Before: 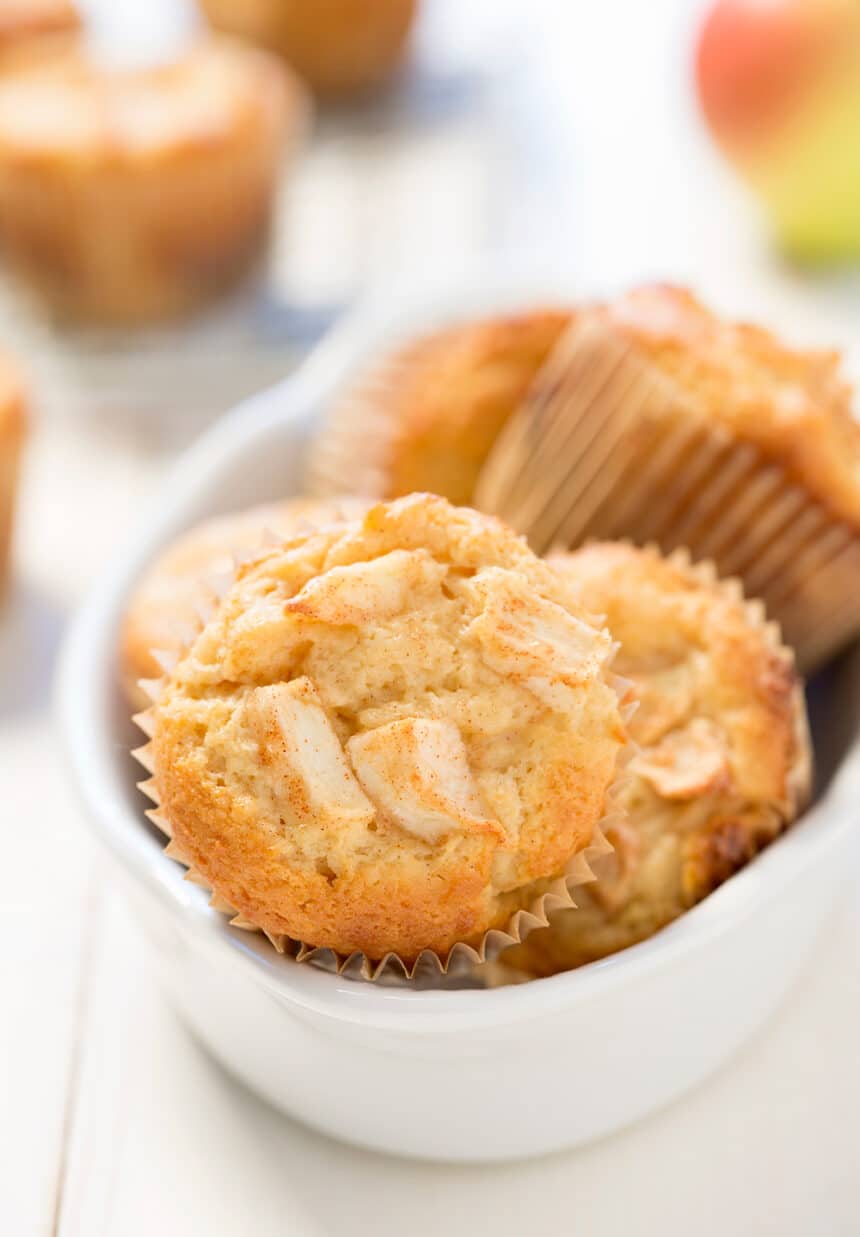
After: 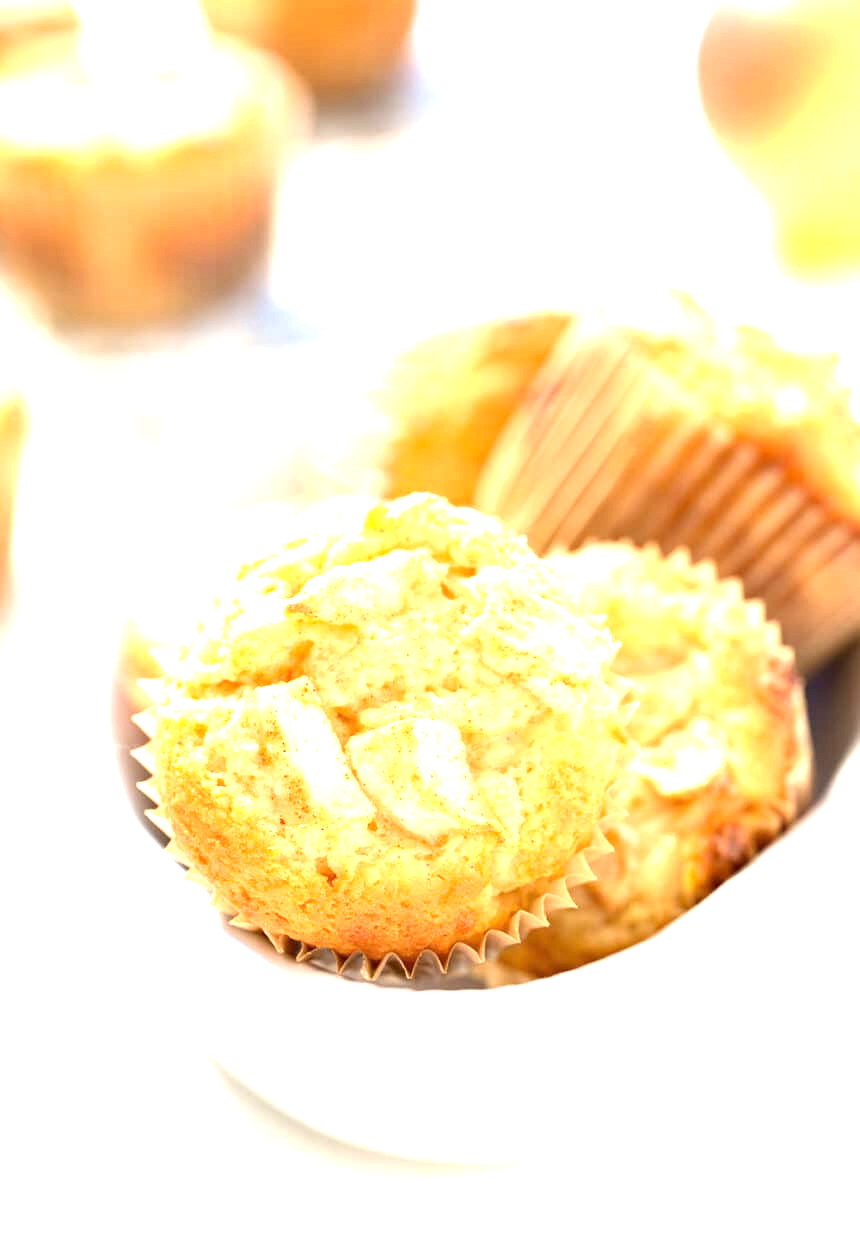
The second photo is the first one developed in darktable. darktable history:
exposure: black level correction 0, exposure 1.3 EV, compensate highlight preservation false
